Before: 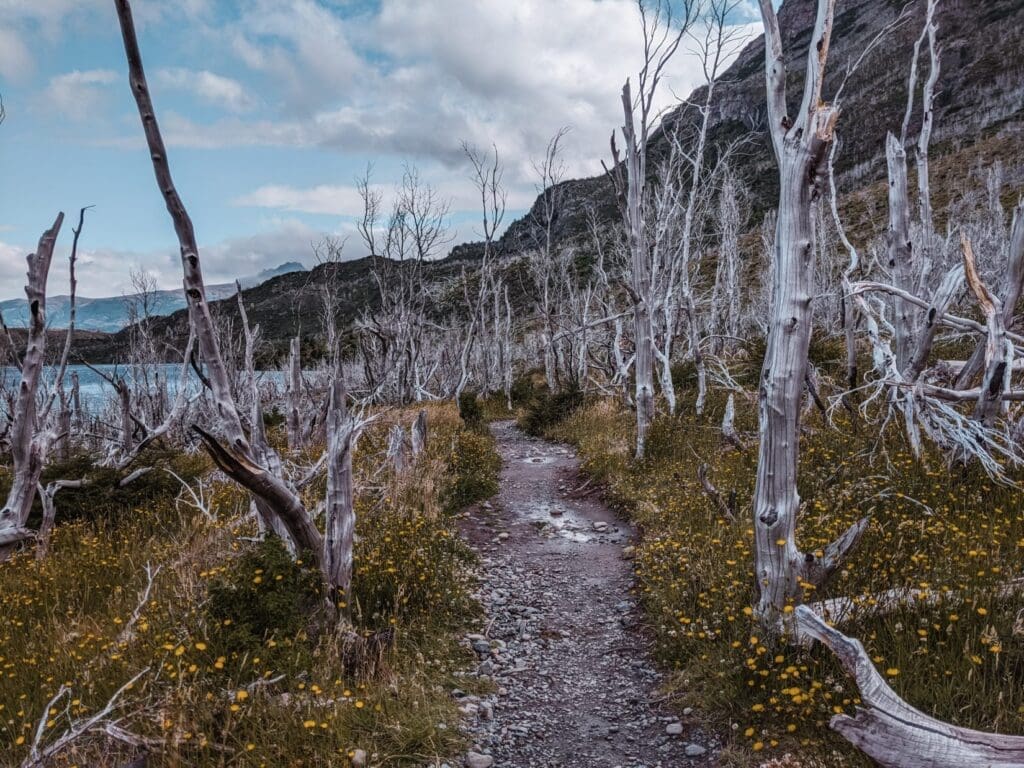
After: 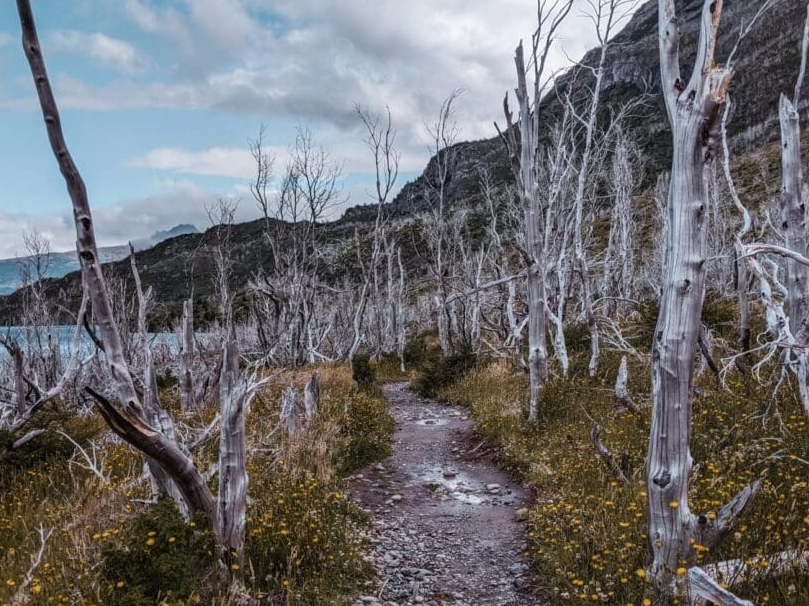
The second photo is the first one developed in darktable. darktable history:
levels: levels [0, 0.492, 0.984]
crop and rotate: left 10.534%, top 5.033%, right 10.379%, bottom 16.059%
